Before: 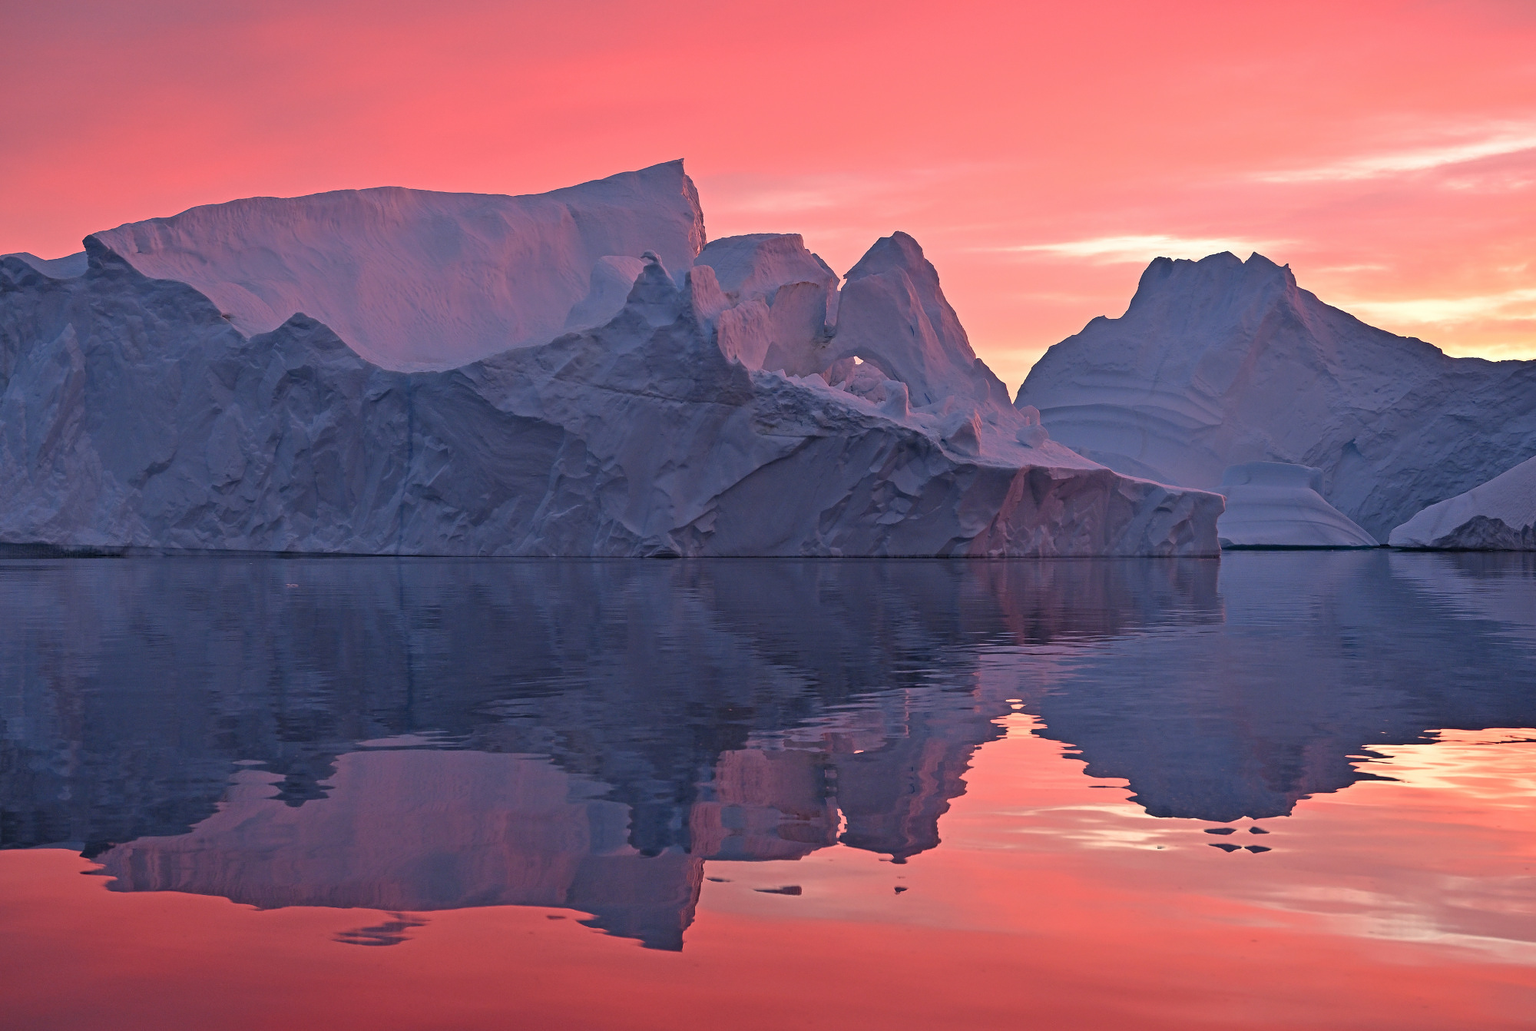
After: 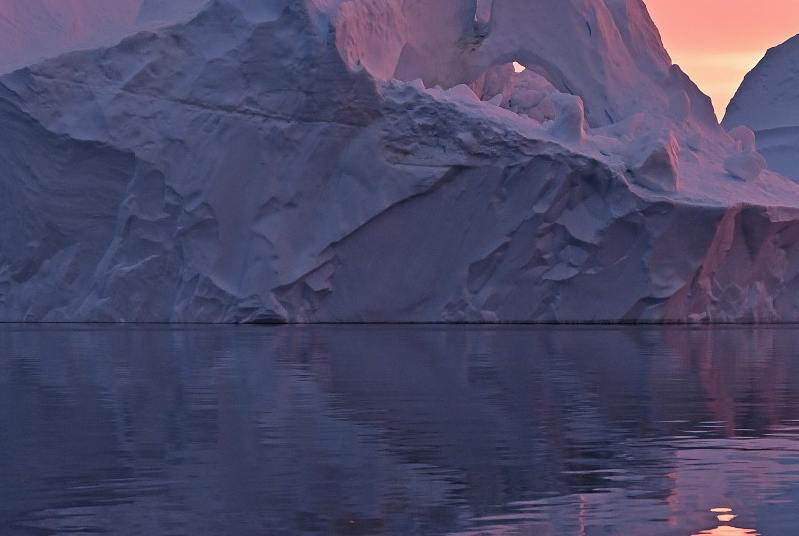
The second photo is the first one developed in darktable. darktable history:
tone equalizer: -7 EV 0.18 EV, -6 EV 0.12 EV, -5 EV 0.08 EV, -4 EV 0.04 EV, -2 EV -0.02 EV, -1 EV -0.04 EV, +0 EV -0.06 EV, luminance estimator HSV value / RGB max
crop: left 30%, top 30%, right 30%, bottom 30%
